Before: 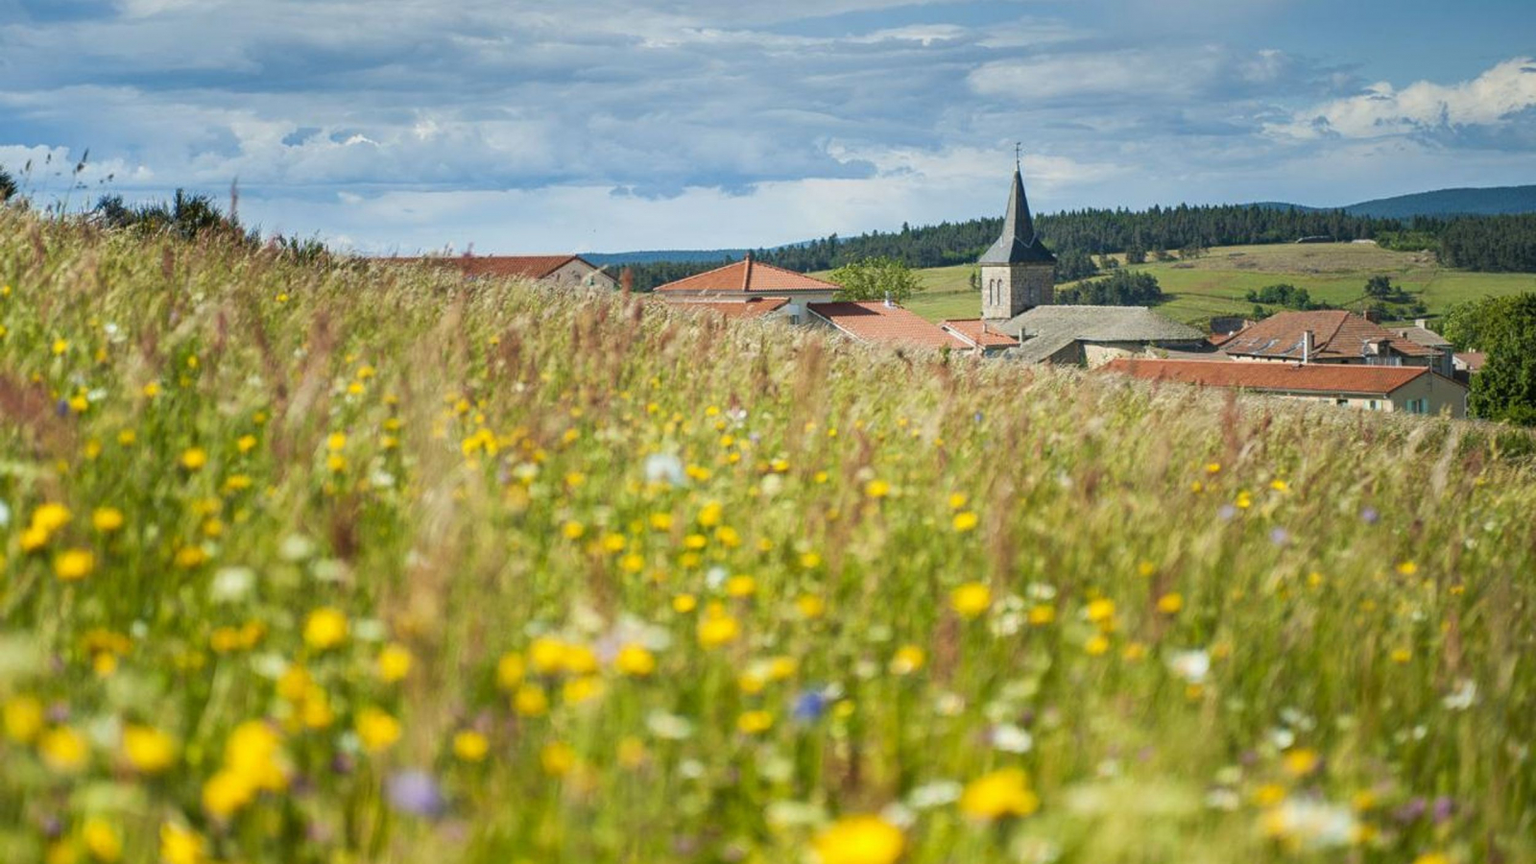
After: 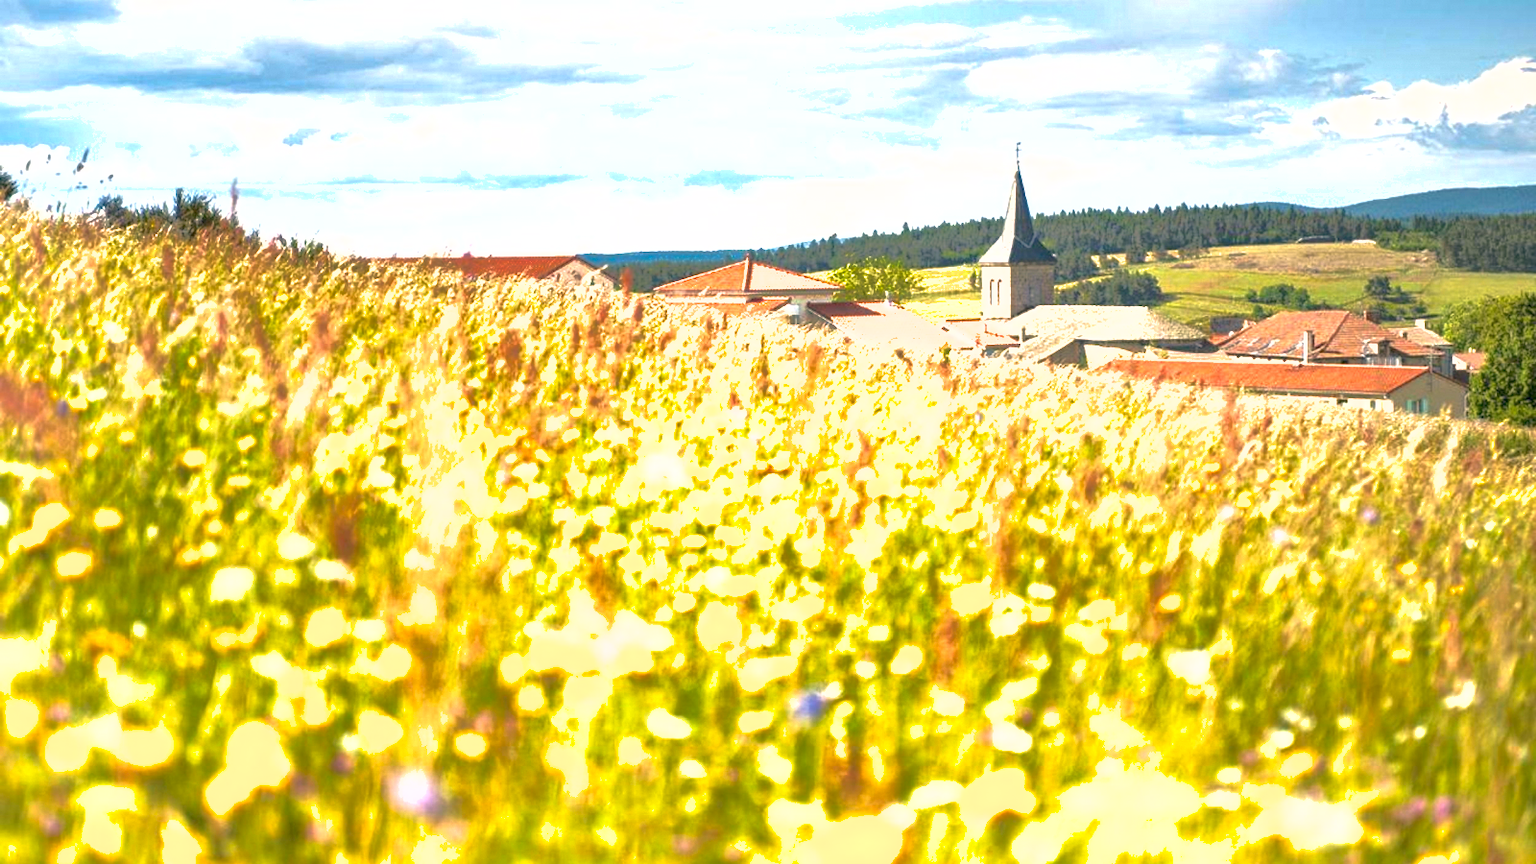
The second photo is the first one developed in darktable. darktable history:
exposure: black level correction 0.001, exposure 1.398 EV, compensate exposure bias true, compensate highlight preservation false
shadows and highlights: on, module defaults
white balance: red 1.127, blue 0.943
